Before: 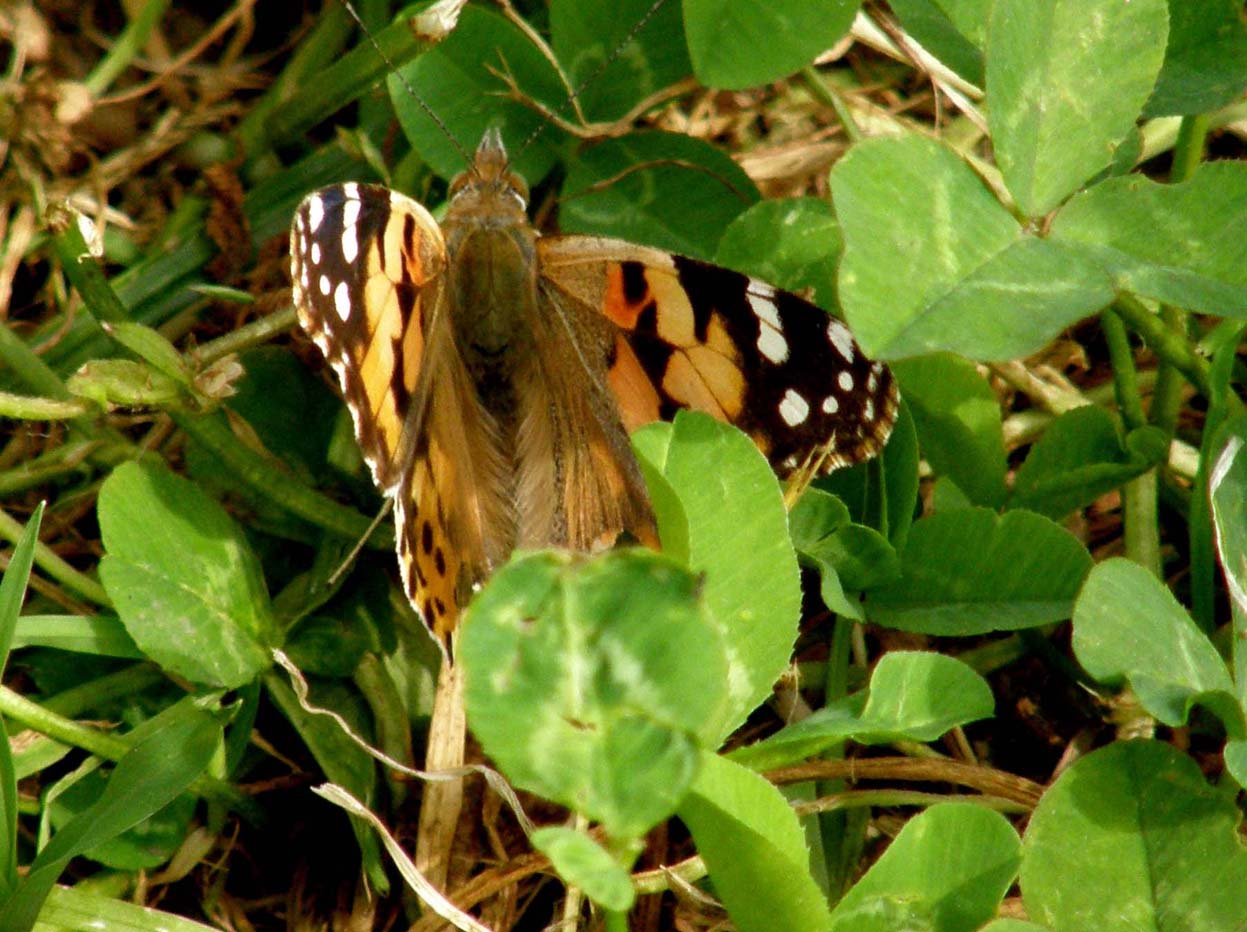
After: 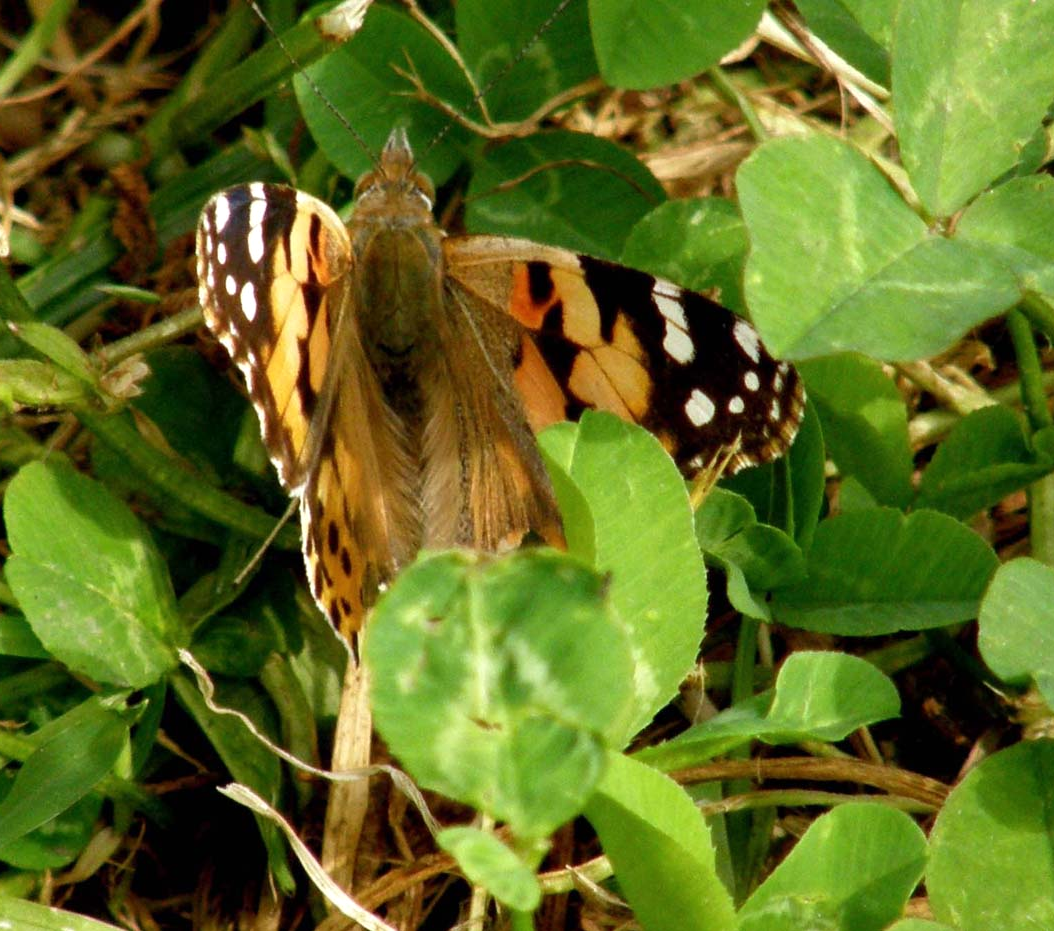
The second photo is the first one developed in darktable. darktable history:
crop: left 7.578%, right 7.863%
shadows and highlights: shadows -9.49, white point adjustment 1.58, highlights 11.71
